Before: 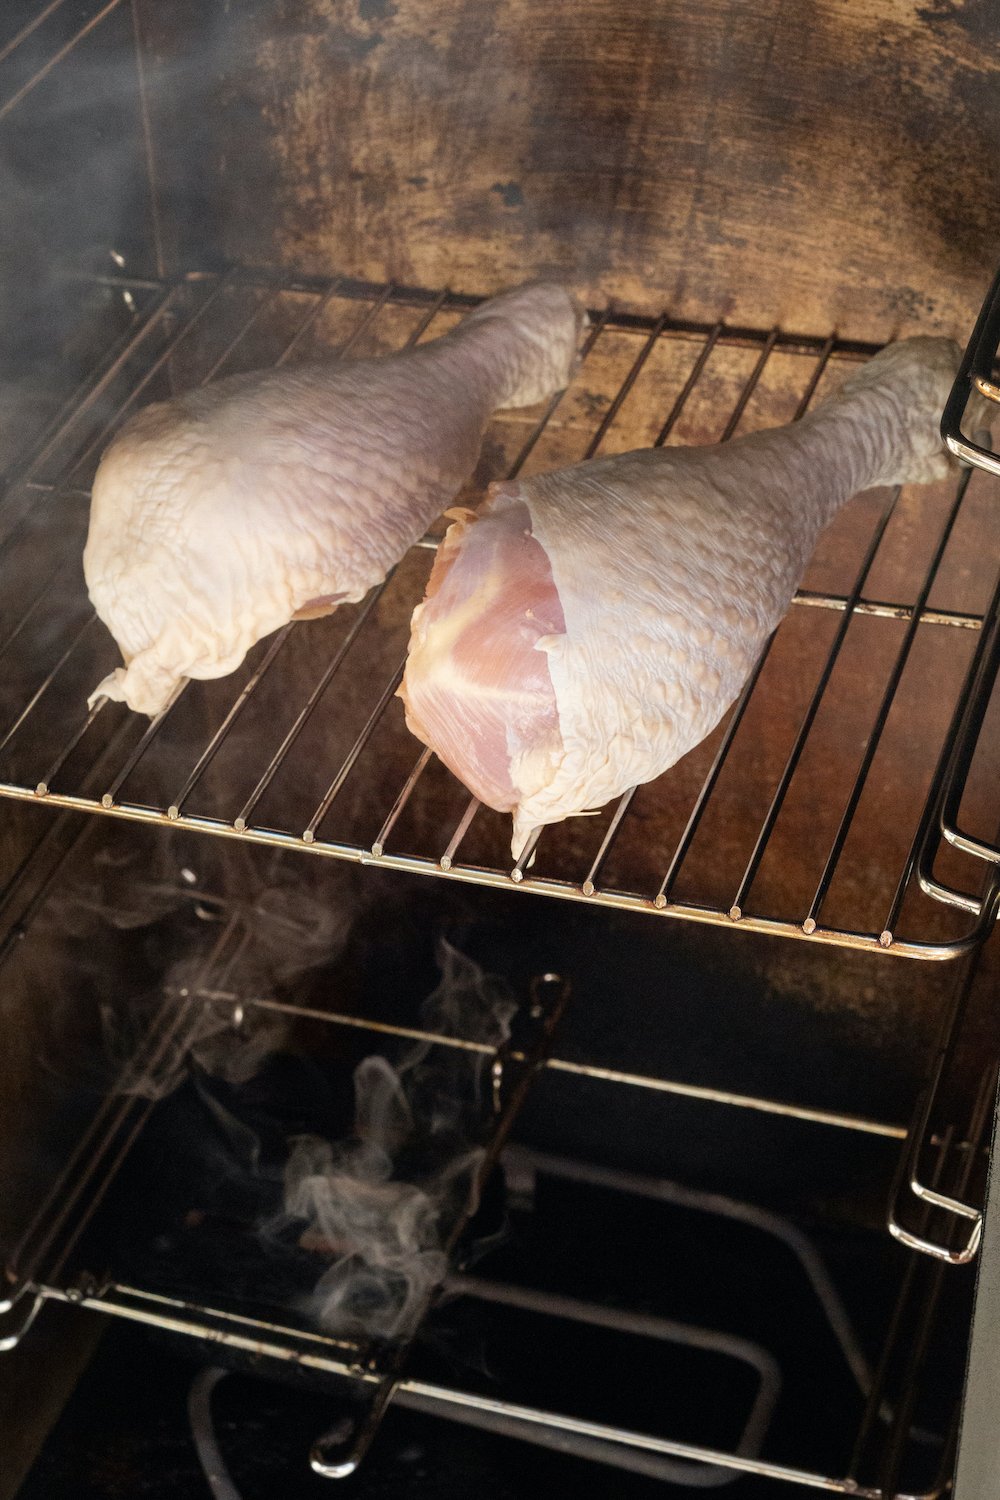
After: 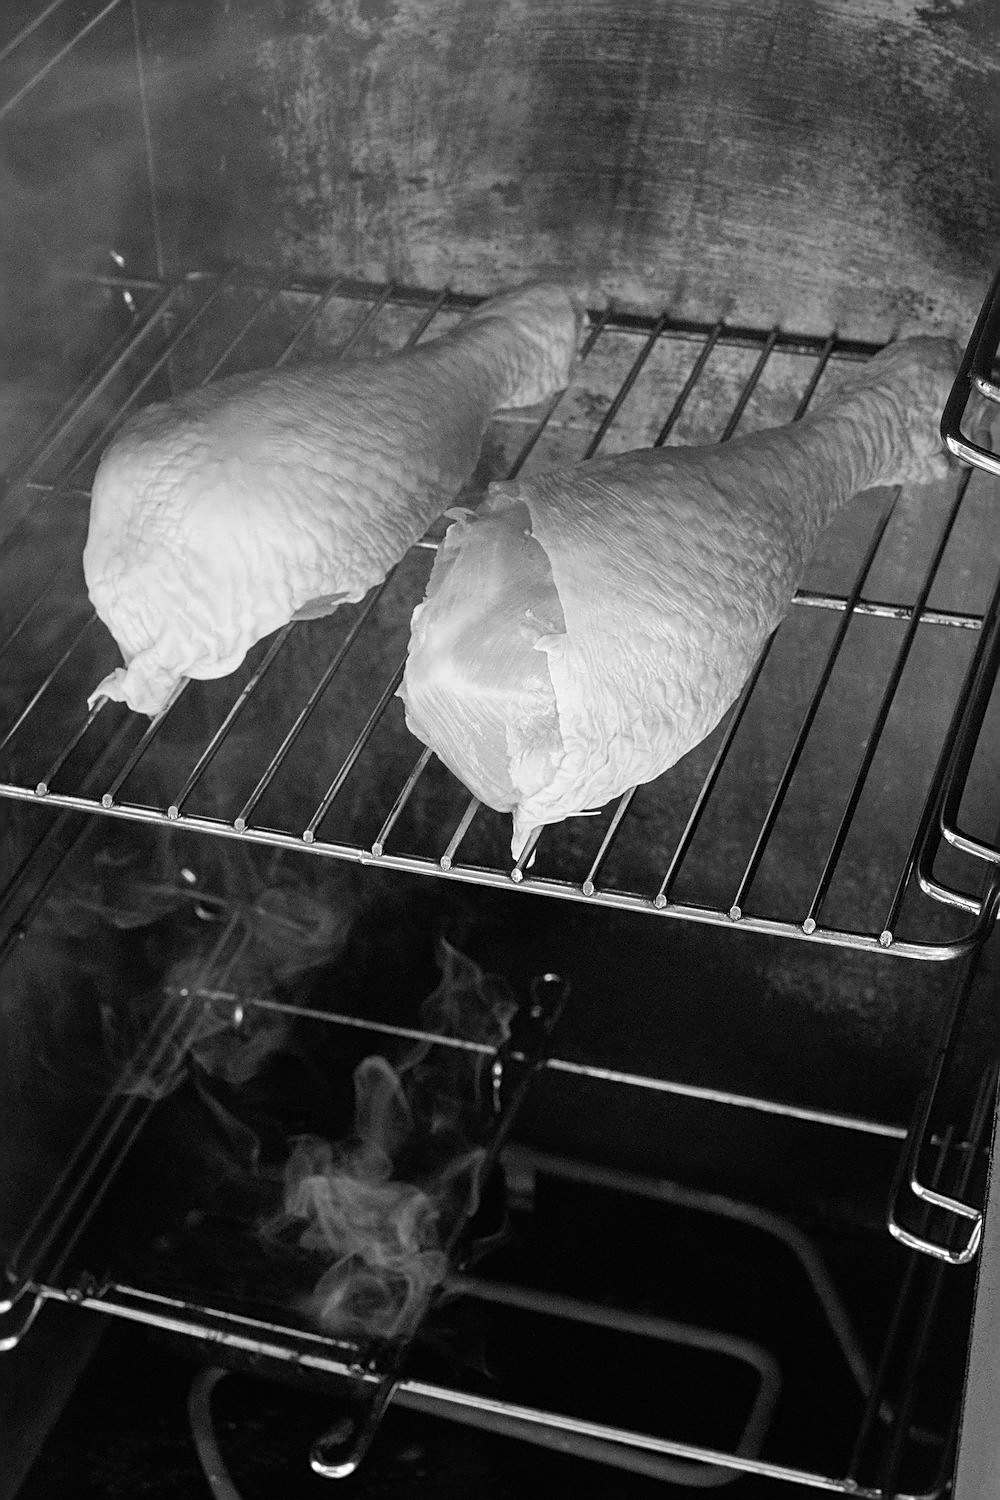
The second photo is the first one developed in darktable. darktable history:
color zones: curves: ch0 [(0, 0.613) (0.01, 0.613) (0.245, 0.448) (0.498, 0.529) (0.642, 0.665) (0.879, 0.777) (0.99, 0.613)]; ch1 [(0, 0) (0.143, 0) (0.286, 0) (0.429, 0) (0.571, 0) (0.714, 0) (0.857, 0)]
velvia: on, module defaults
sharpen: on, module defaults
